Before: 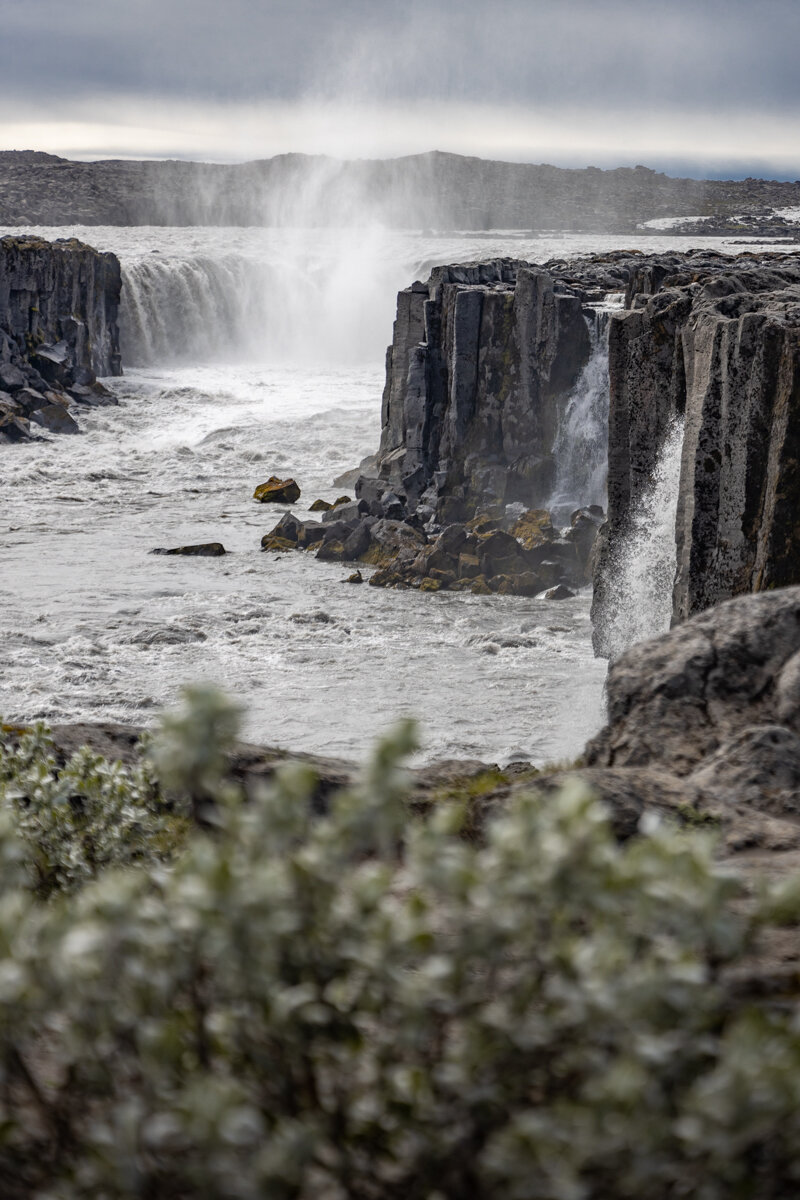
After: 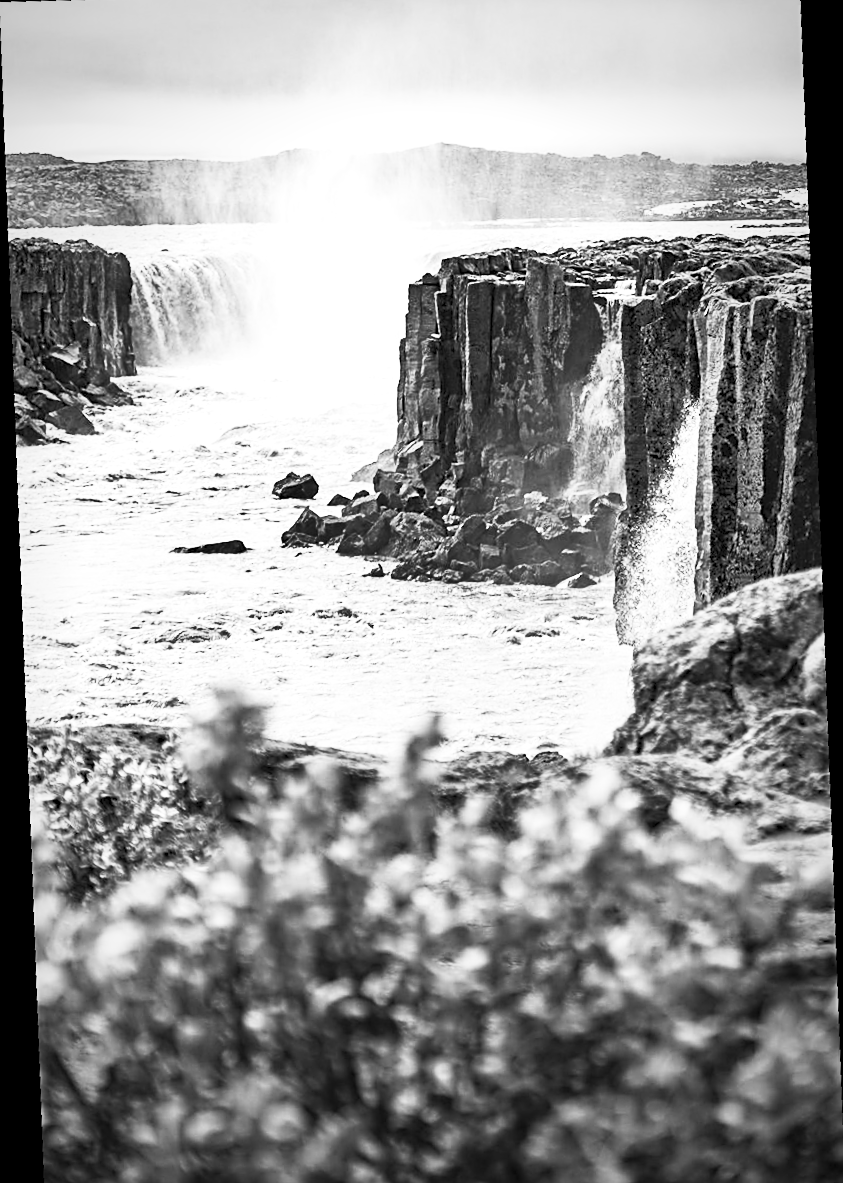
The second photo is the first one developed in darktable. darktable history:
shadows and highlights: soften with gaussian
vignetting: fall-off start 80.87%, fall-off radius 61.59%, brightness -0.384, saturation 0.007, center (0, 0.007), automatic ratio true, width/height ratio 1.418
sharpen: on, module defaults
rotate and perspective: rotation -4.2°, shear 0.006, automatic cropping off
color correction: saturation 1.32
color balance rgb: linear chroma grading › shadows -2.2%, linear chroma grading › highlights -15%, linear chroma grading › global chroma -10%, linear chroma grading › mid-tones -10%, perceptual saturation grading › global saturation 45%, perceptual saturation grading › highlights -50%, perceptual saturation grading › shadows 30%, perceptual brilliance grading › global brilliance 18%, global vibrance 45%
crop and rotate: angle -2.38°
contrast brightness saturation: contrast 0.53, brightness 0.47, saturation -1
